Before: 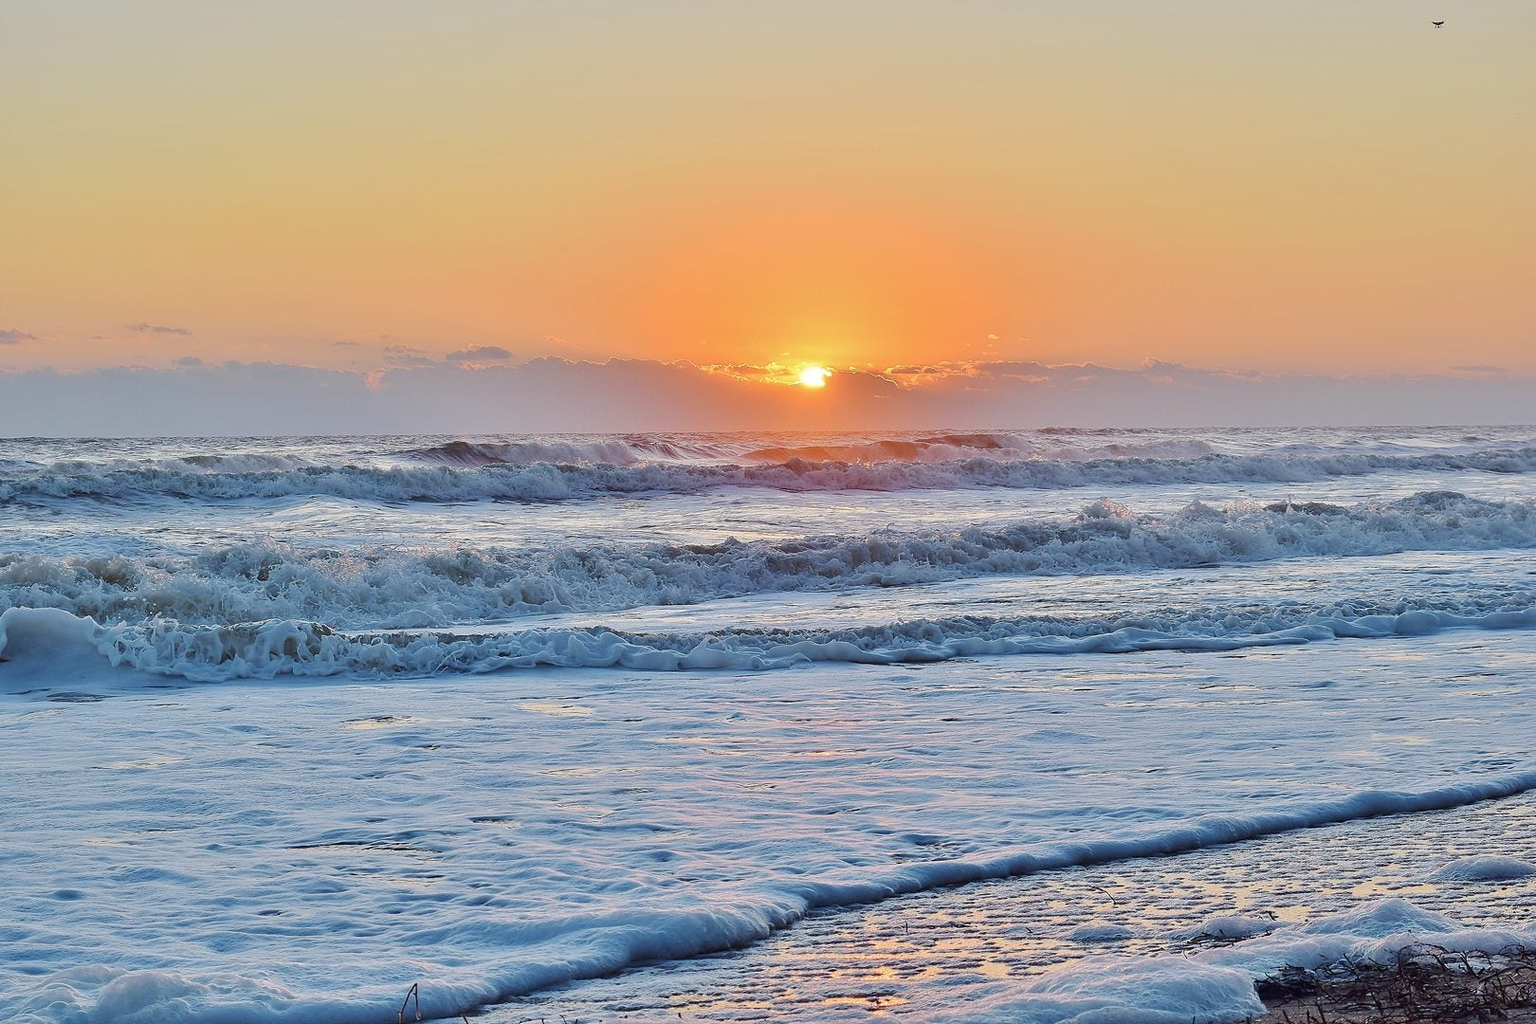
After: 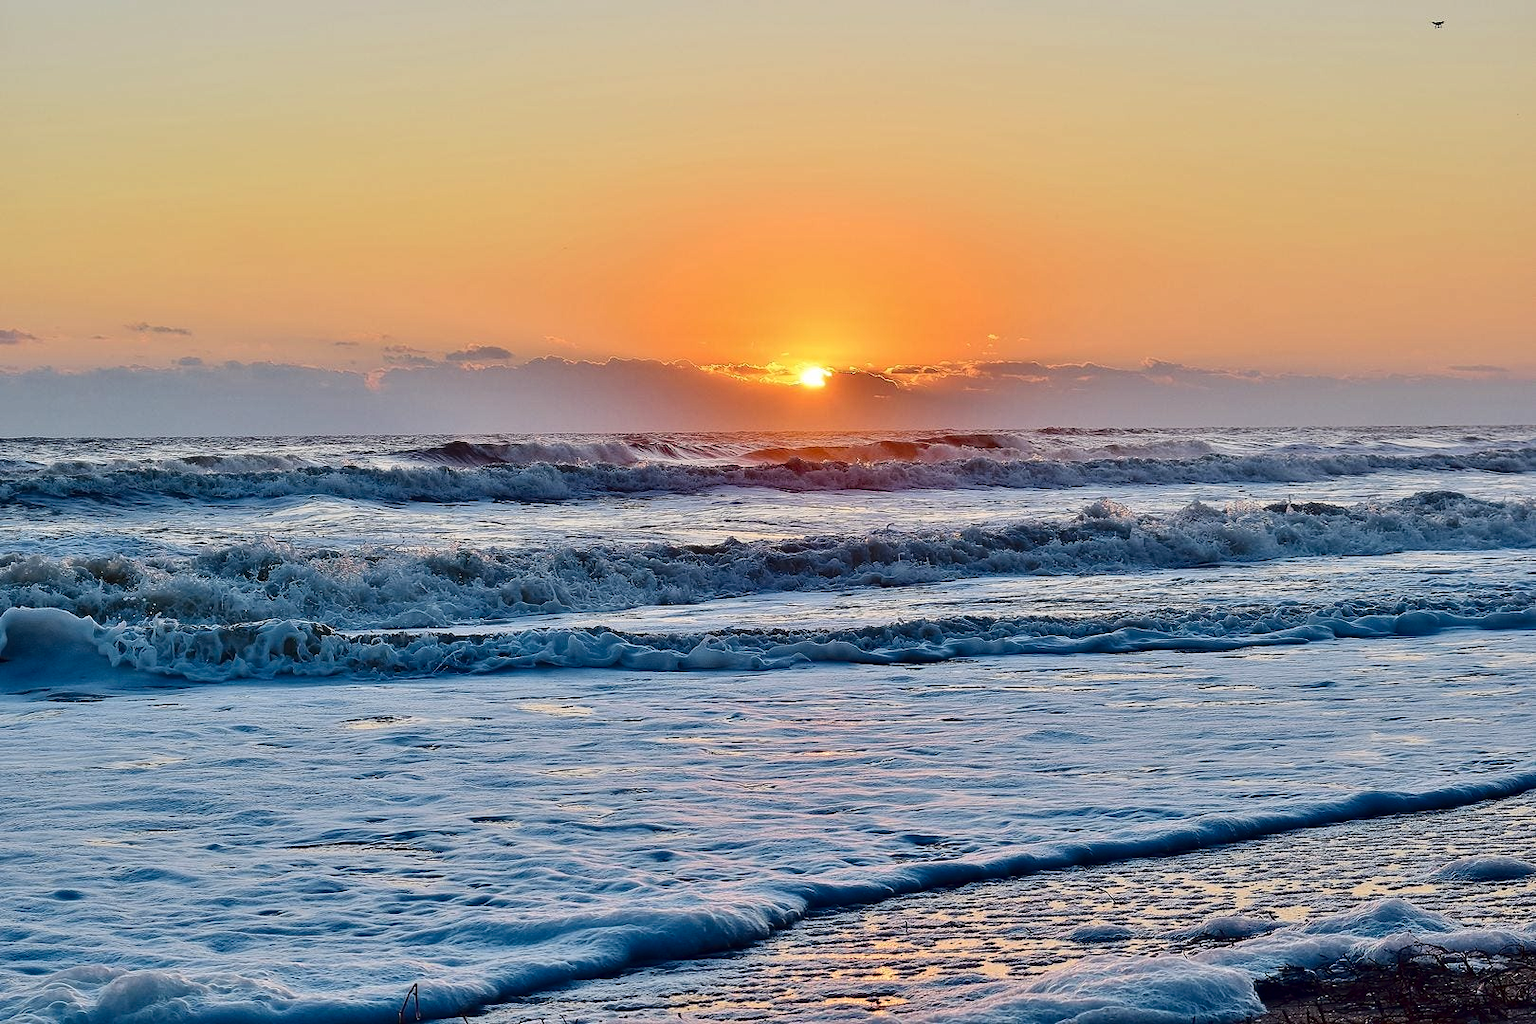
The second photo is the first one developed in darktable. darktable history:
contrast brightness saturation: contrast 0.24, brightness -0.24, saturation 0.14
white balance: red 1, blue 1
